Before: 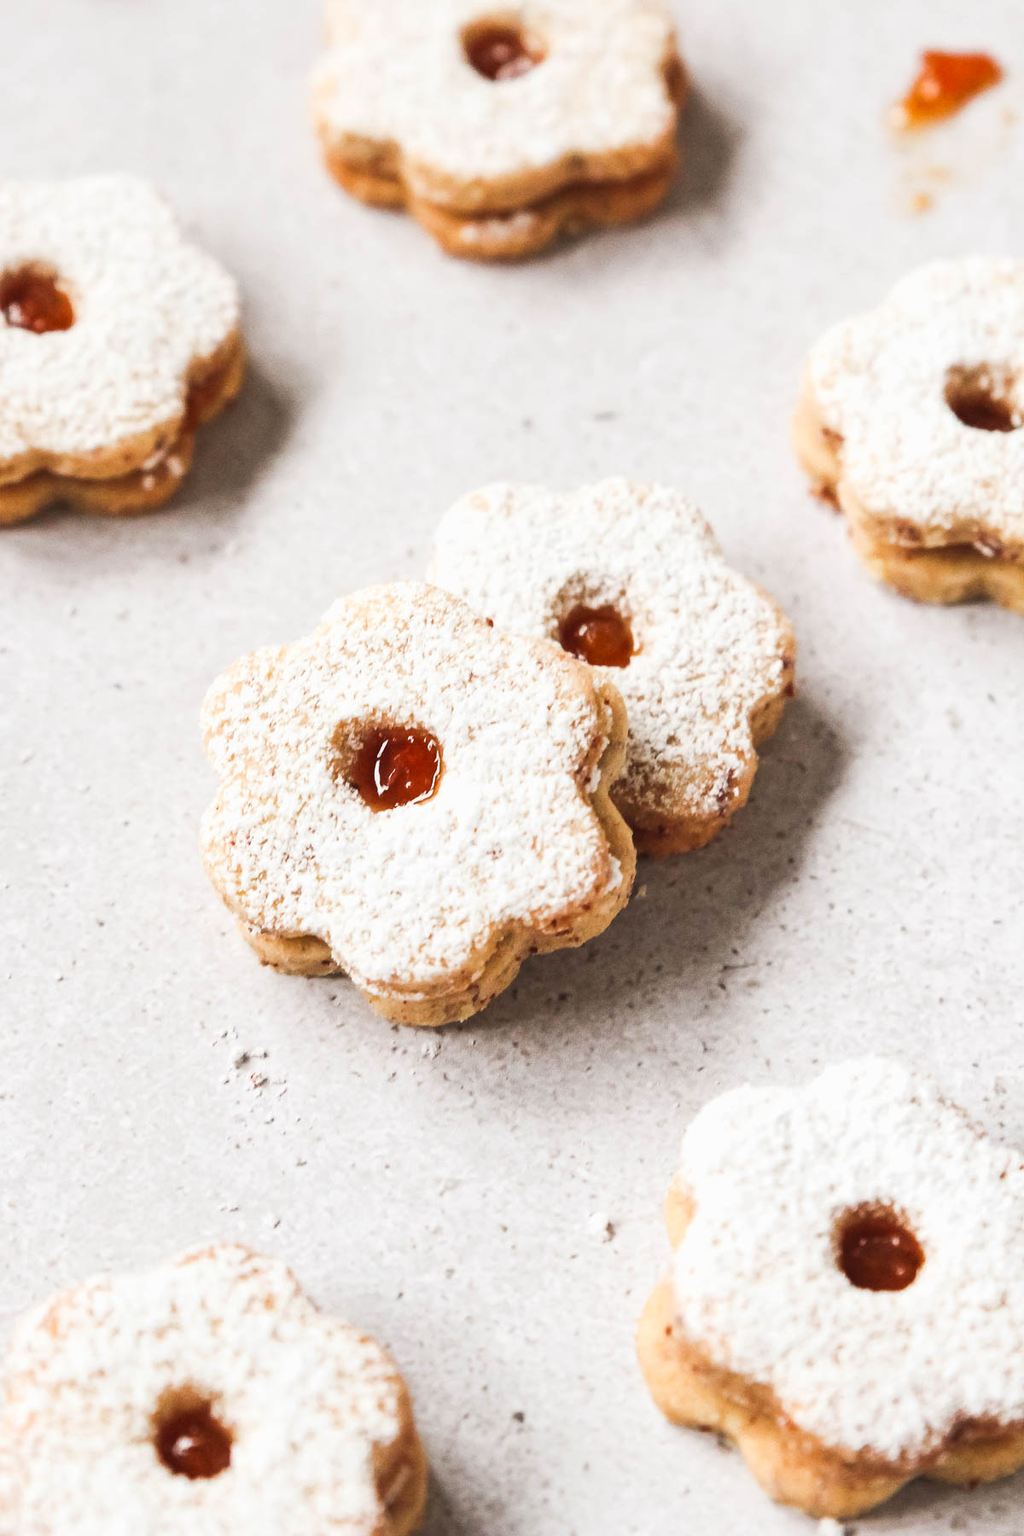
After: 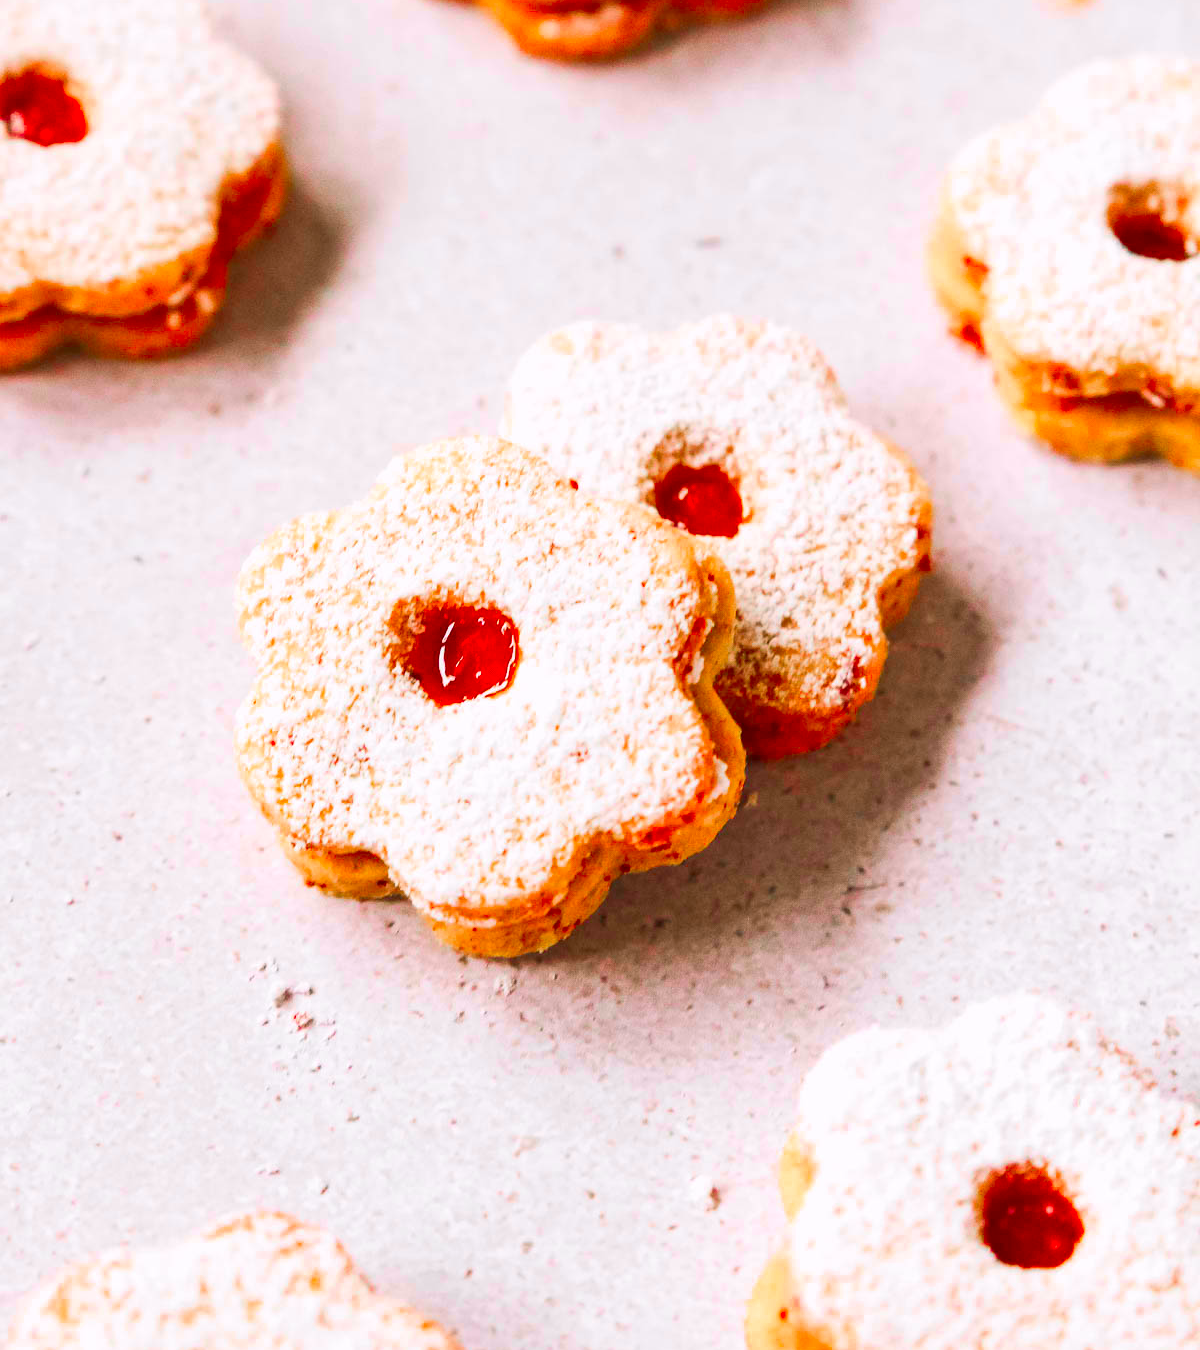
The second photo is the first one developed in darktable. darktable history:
color correction: highlights a* 1.63, highlights b* -1.77, saturation 2.5
crop: top 13.612%, bottom 11.374%
contrast brightness saturation: saturation -0.048
color zones: curves: ch1 [(0, 0.638) (0.193, 0.442) (0.286, 0.15) (0.429, 0.14) (0.571, 0.142) (0.714, 0.154) (0.857, 0.175) (1, 0.638)]
